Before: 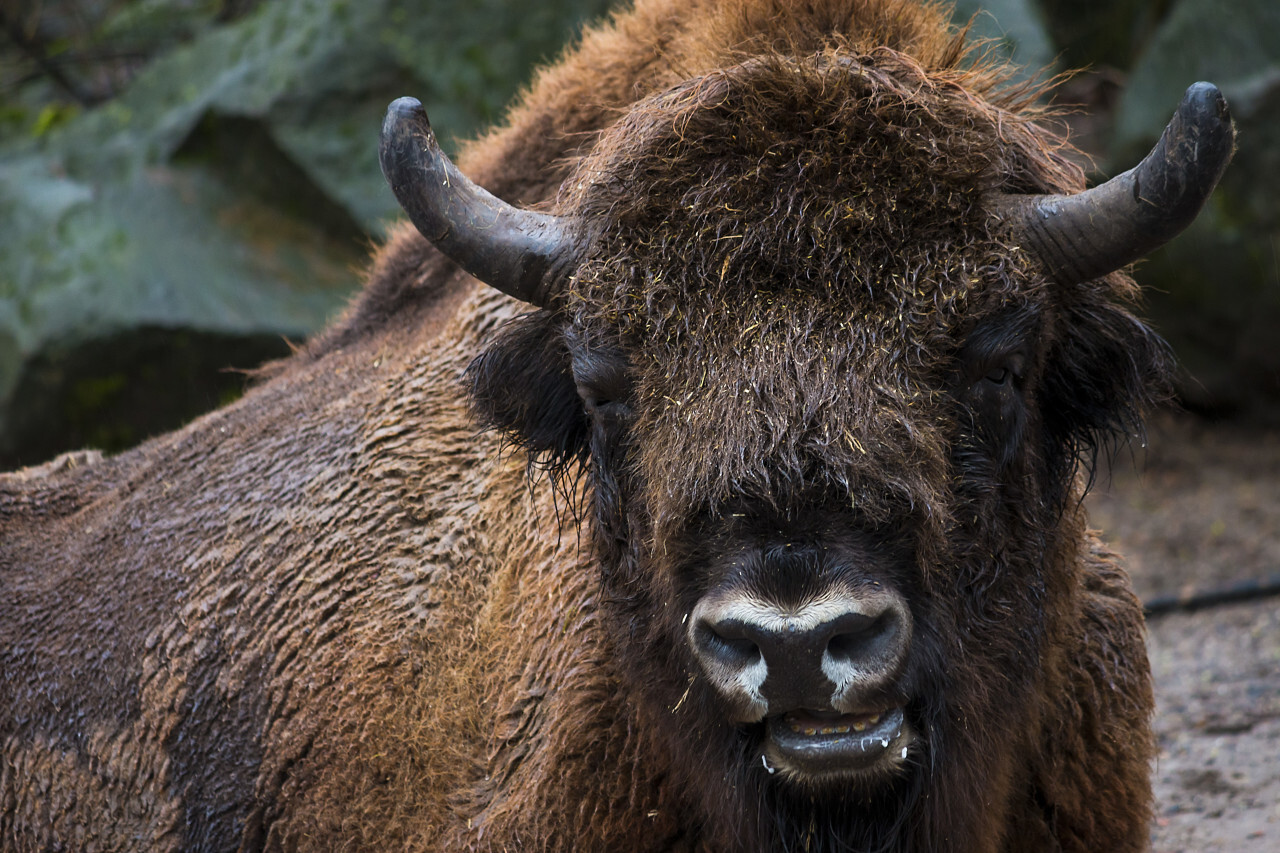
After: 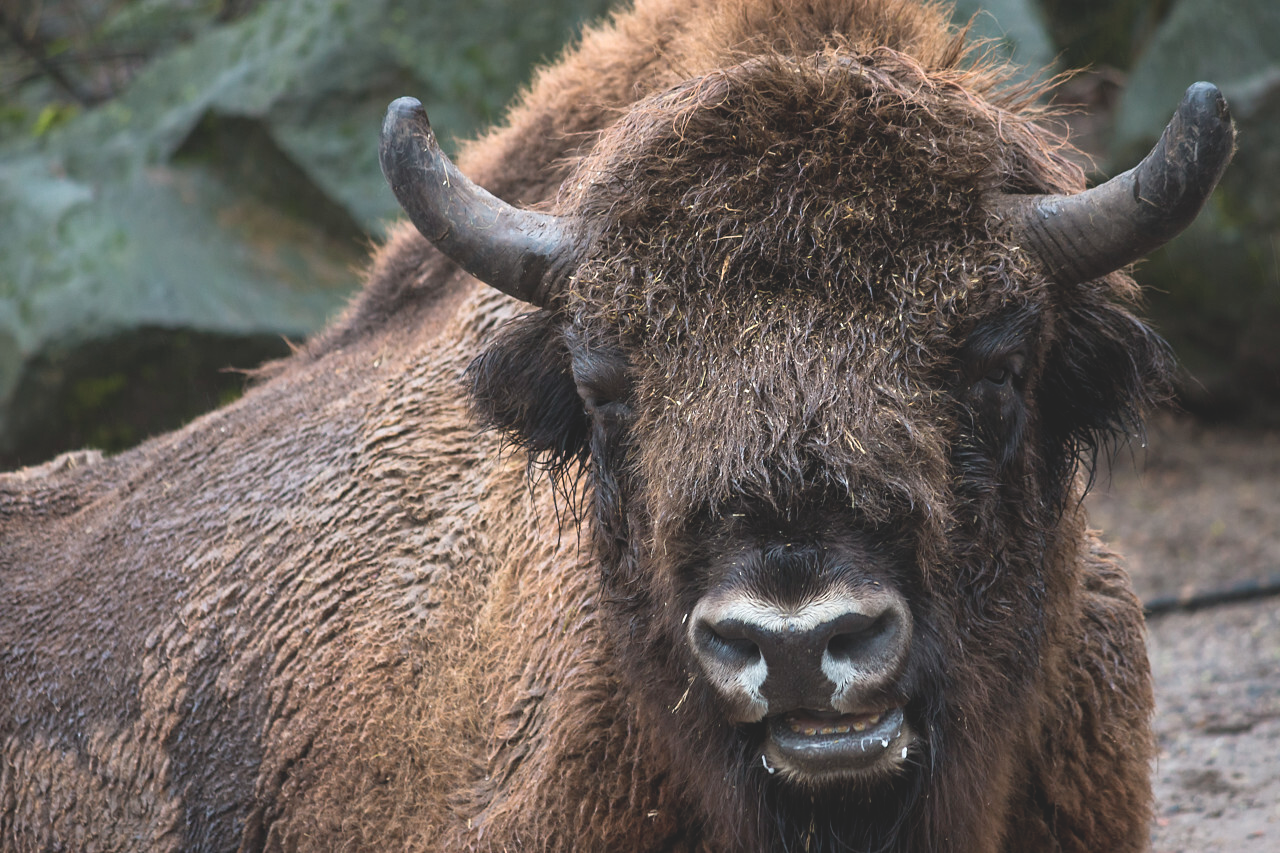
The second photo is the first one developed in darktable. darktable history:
contrast brightness saturation: contrast -0.267, saturation -0.422
color zones: curves: ch0 [(0.11, 0.396) (0.195, 0.36) (0.25, 0.5) (0.303, 0.412) (0.357, 0.544) (0.75, 0.5) (0.967, 0.328)]; ch1 [(0, 0.468) (0.112, 0.512) (0.202, 0.6) (0.25, 0.5) (0.307, 0.352) (0.357, 0.544) (0.75, 0.5) (0.963, 0.524)], mix -131.16%
exposure: black level correction 0, exposure 0.694 EV, compensate exposure bias true, compensate highlight preservation false
levels: levels [0, 0.492, 0.984]
